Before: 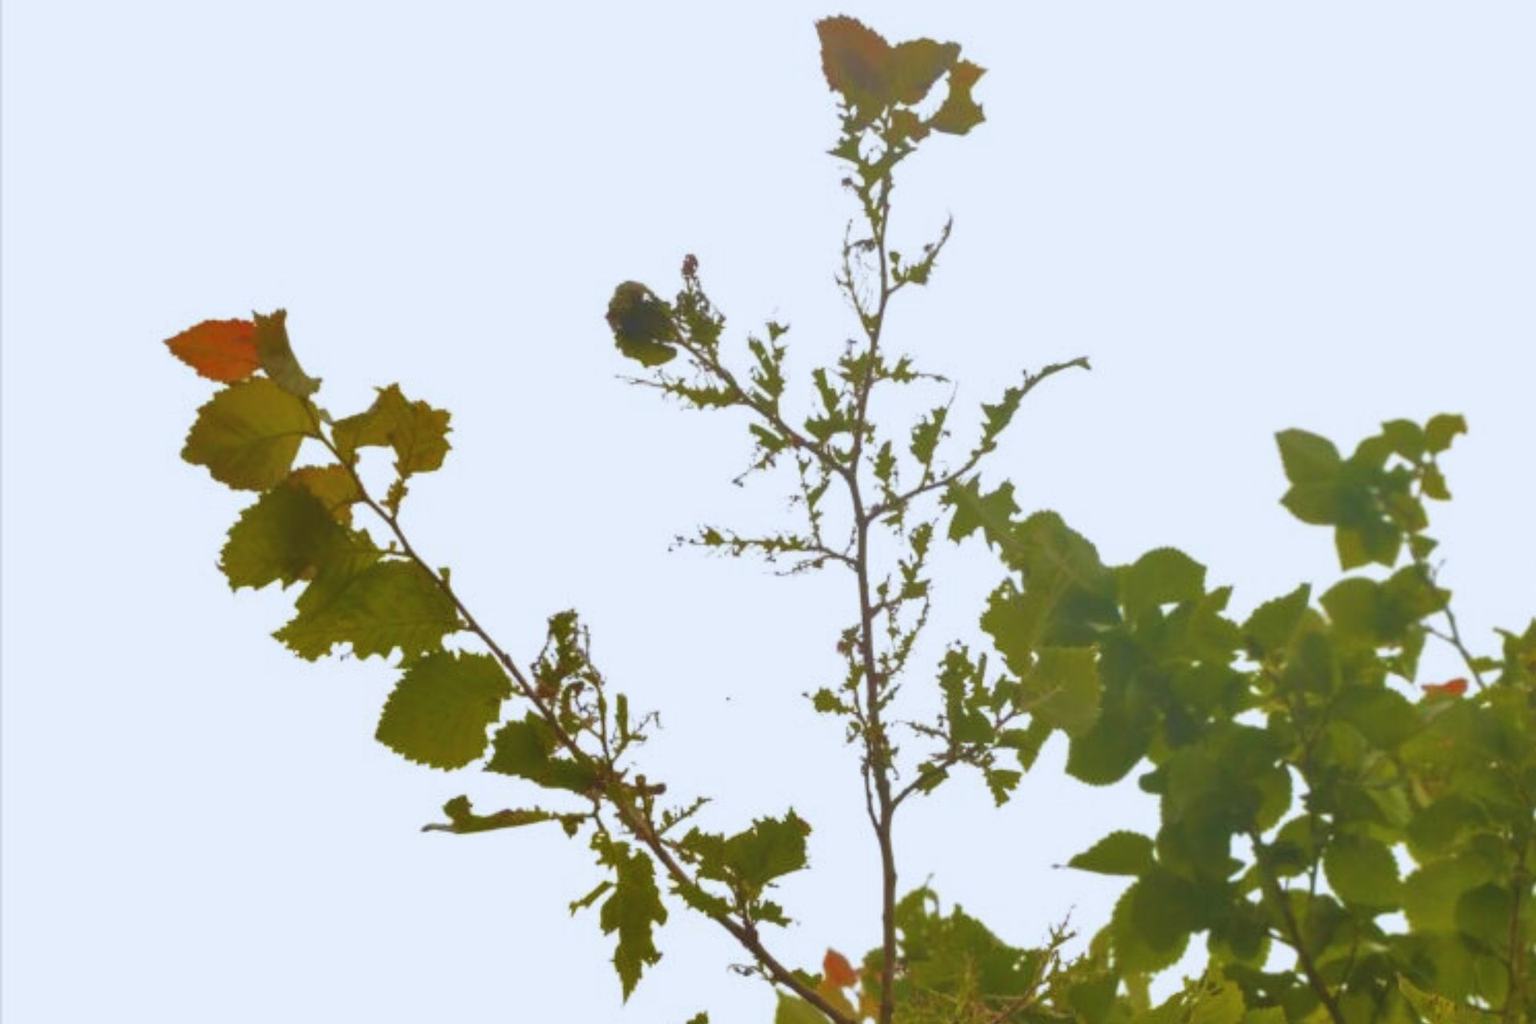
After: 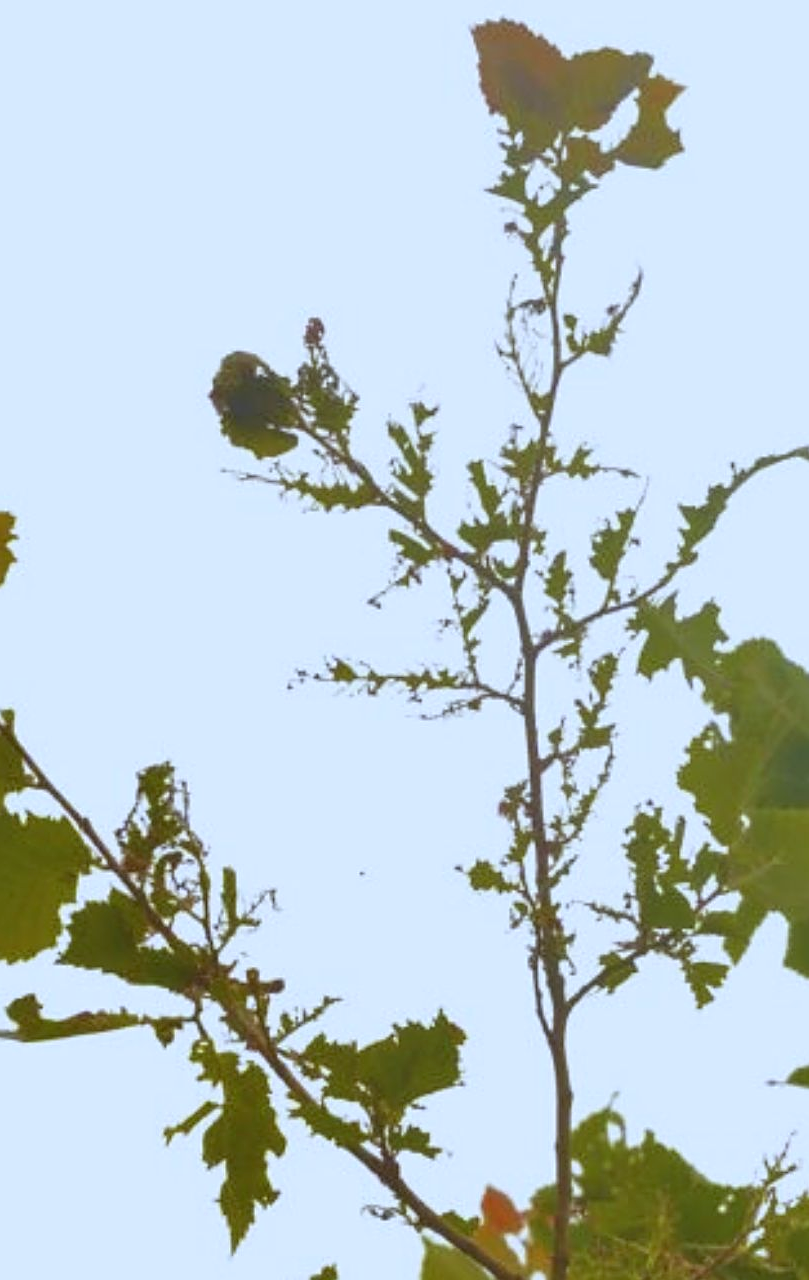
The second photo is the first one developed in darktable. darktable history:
sharpen: on, module defaults
crop: left 28.583%, right 29.231%
color balance: lift [1.004, 1.002, 1.002, 0.998], gamma [1, 1.007, 1.002, 0.993], gain [1, 0.977, 1.013, 1.023], contrast -3.64%
white balance: red 0.984, blue 1.059
